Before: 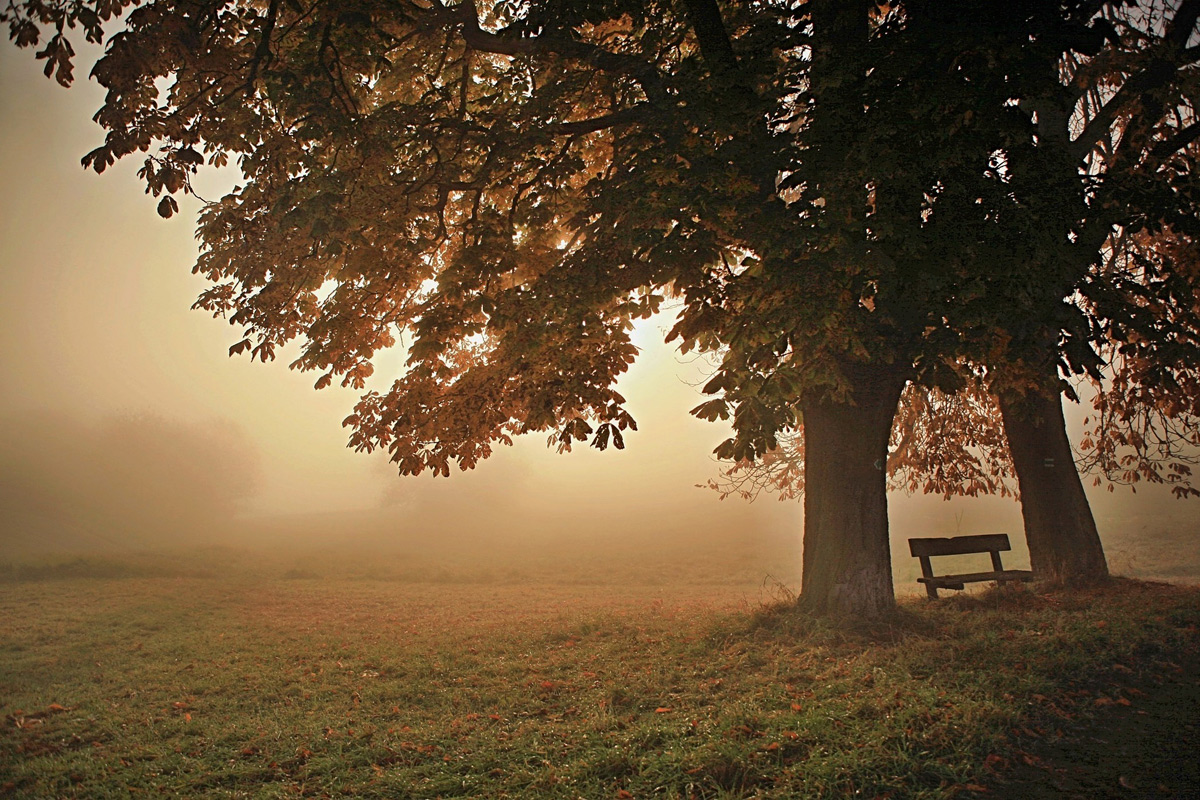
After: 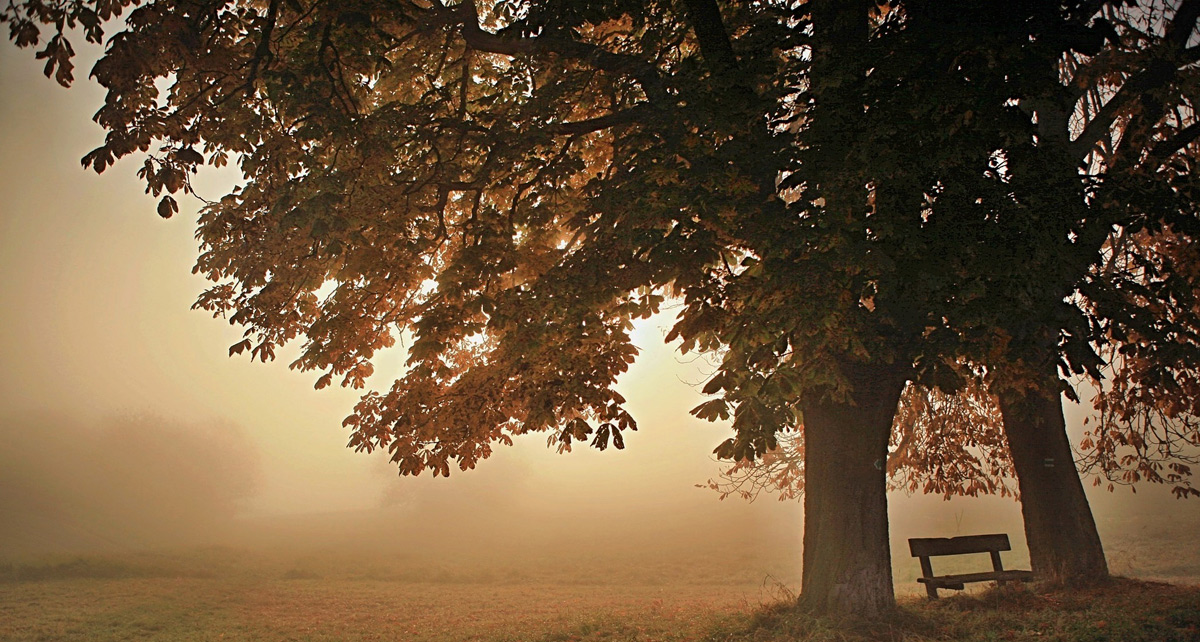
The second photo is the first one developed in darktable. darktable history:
crop: bottom 19.697%
